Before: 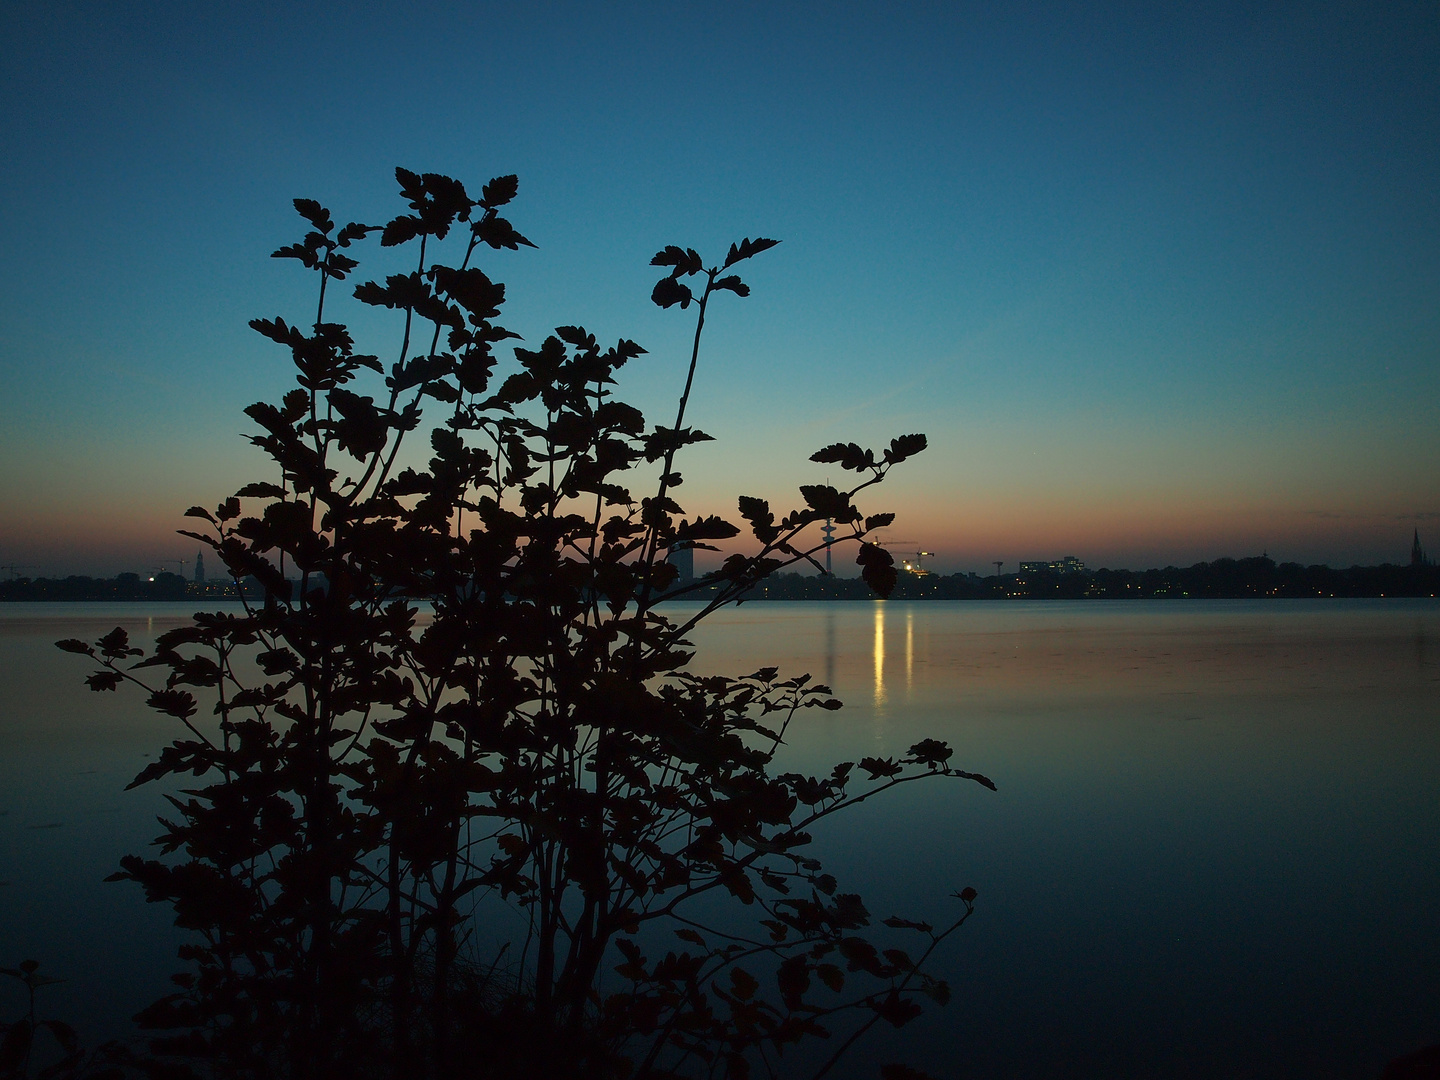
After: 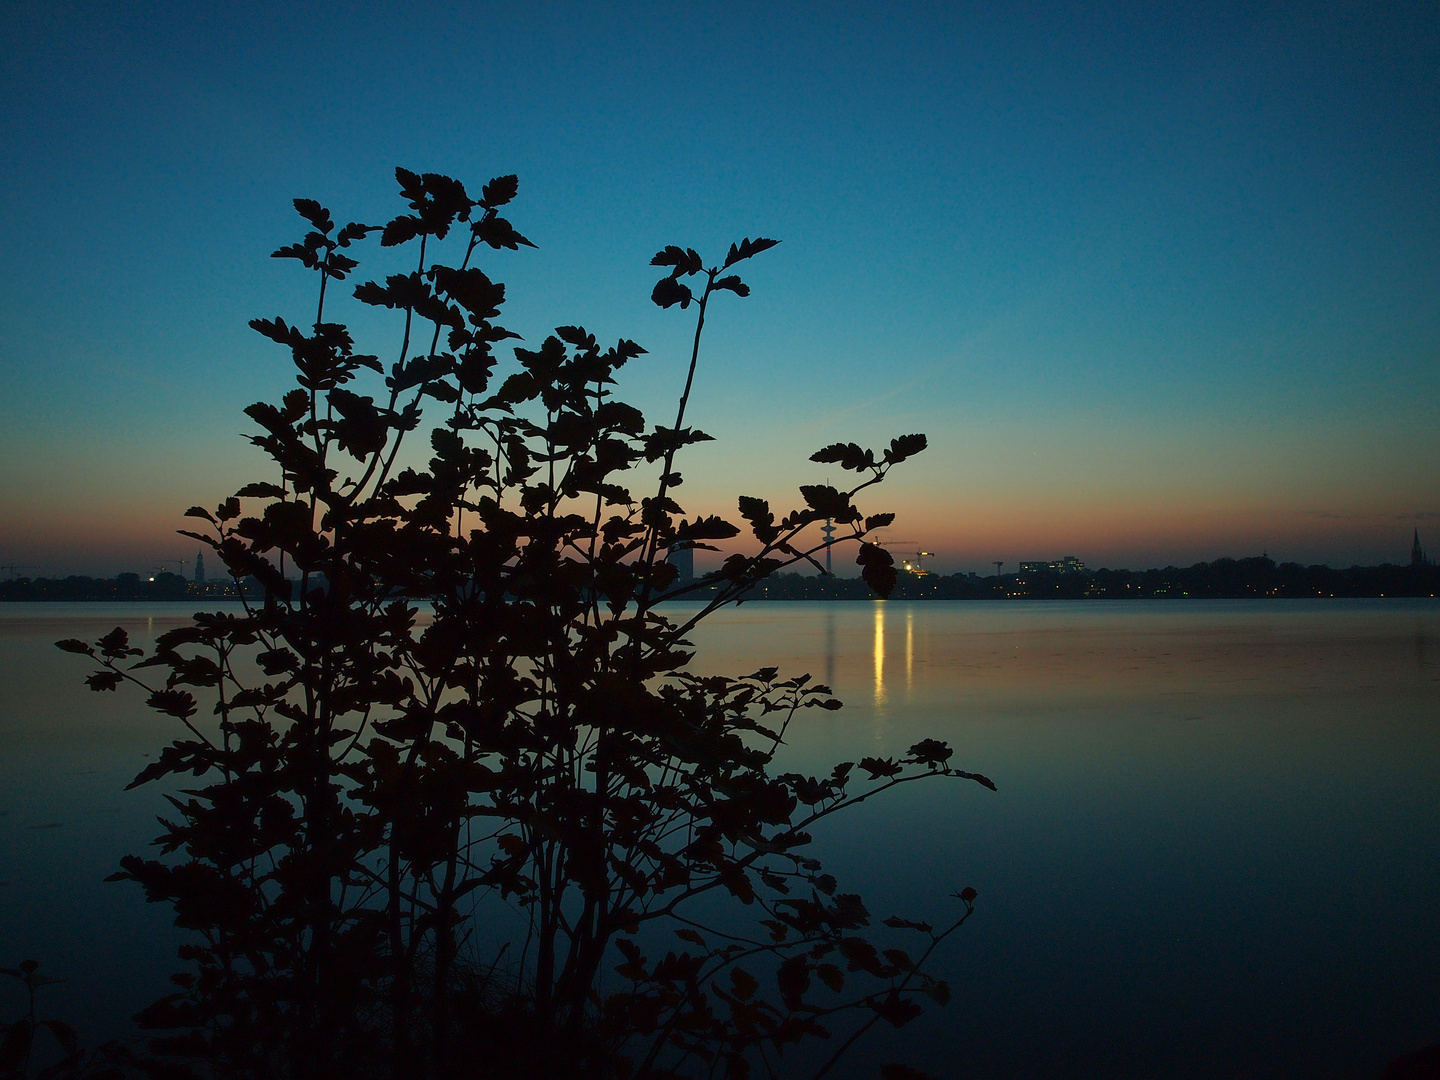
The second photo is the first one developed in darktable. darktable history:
contrast brightness saturation: saturation 0.121
